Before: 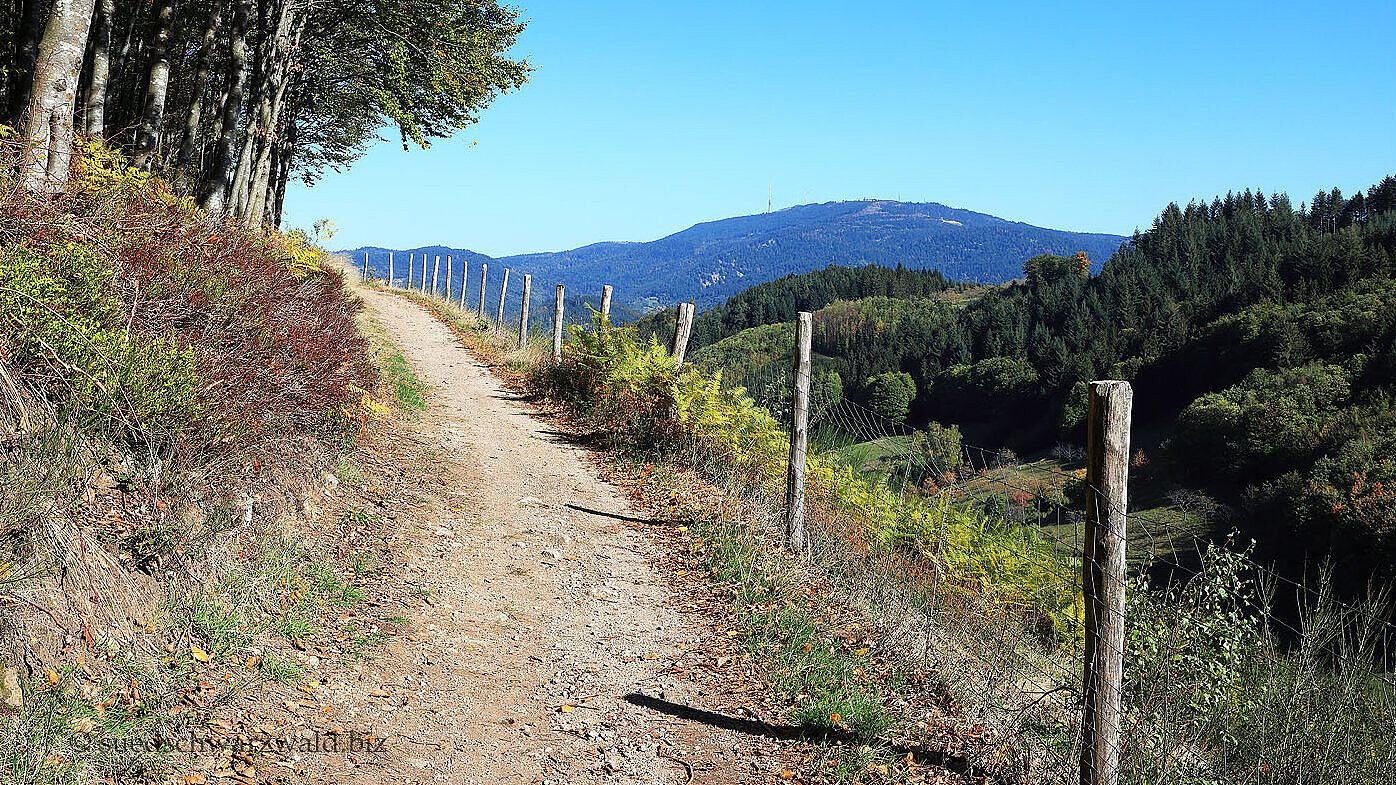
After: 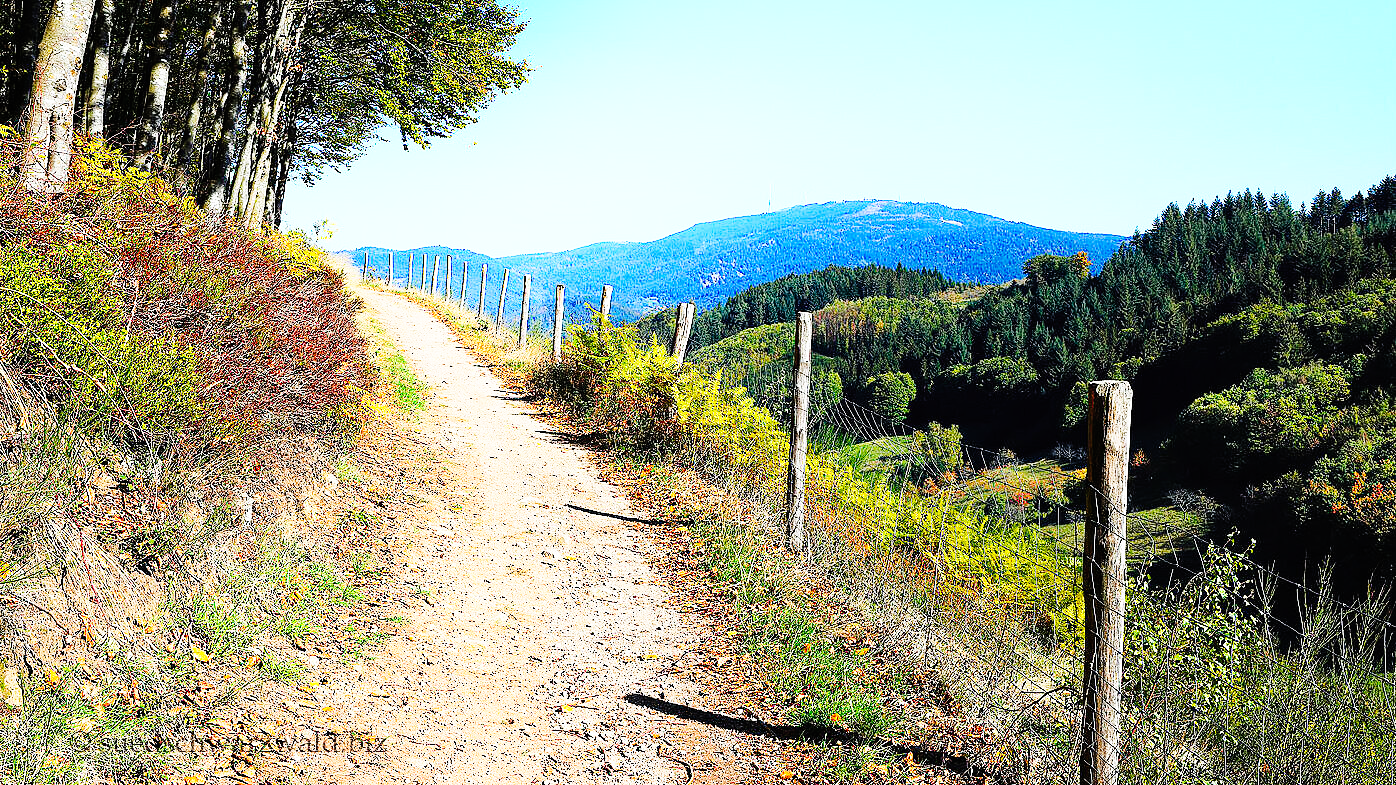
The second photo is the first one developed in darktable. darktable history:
exposure: exposure -0.048 EV, compensate highlight preservation false
base curve: curves: ch0 [(0, 0) (0, 0) (0.002, 0.001) (0.008, 0.003) (0.019, 0.011) (0.037, 0.037) (0.064, 0.11) (0.102, 0.232) (0.152, 0.379) (0.216, 0.524) (0.296, 0.665) (0.394, 0.789) (0.512, 0.881) (0.651, 0.945) (0.813, 0.986) (1, 1)], preserve colors none
color balance rgb: perceptual saturation grading › global saturation 30%, global vibrance 20%
shadows and highlights: highlights 70.7, soften with gaussian
